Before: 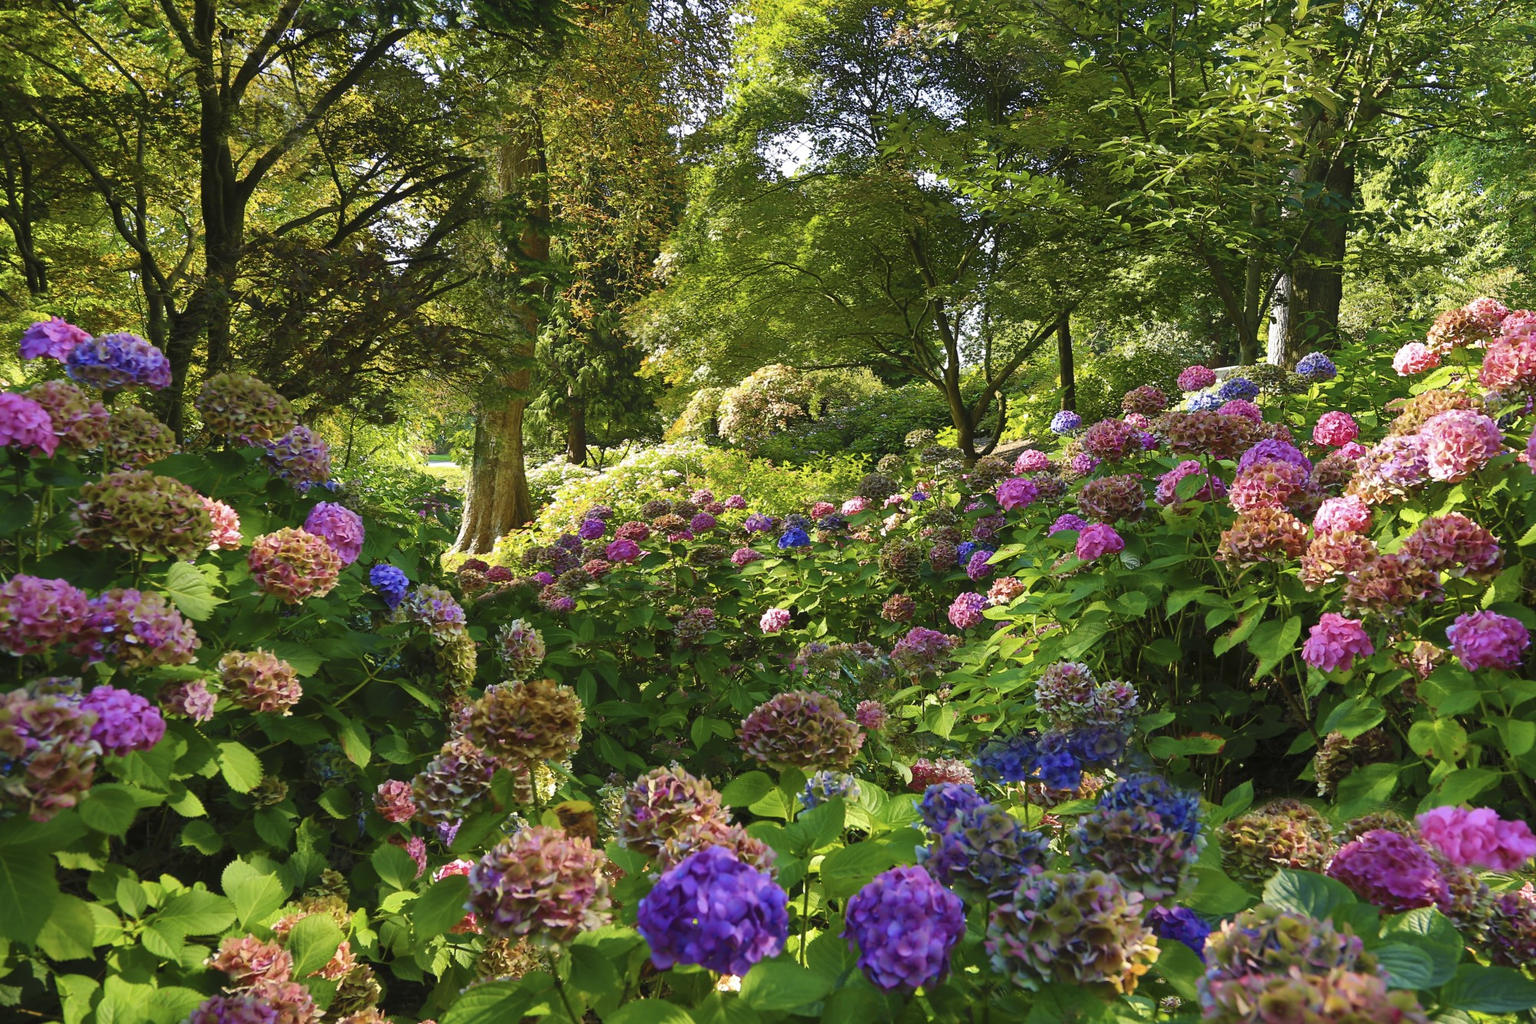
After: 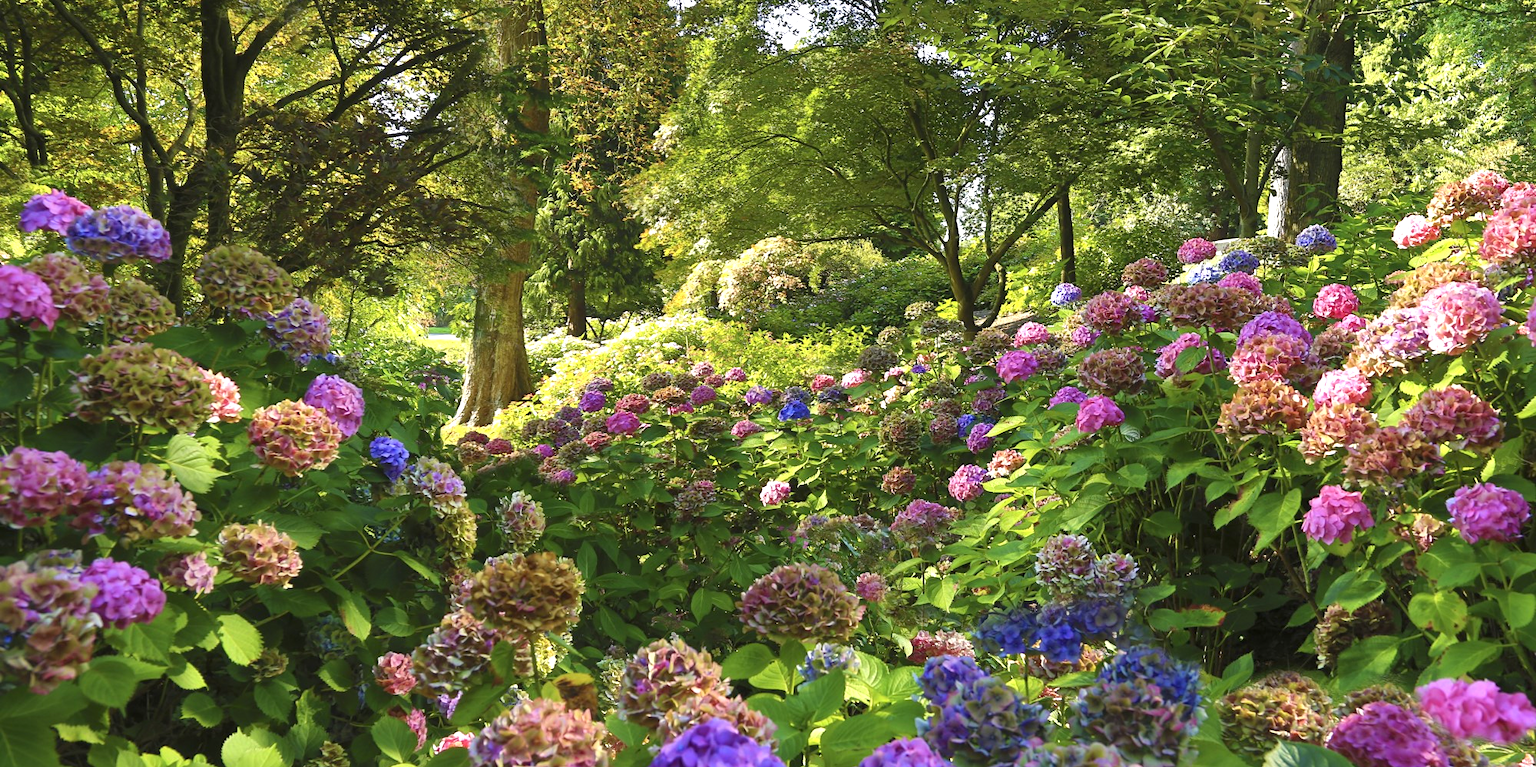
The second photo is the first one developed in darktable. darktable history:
exposure: black level correction 0.001, exposure 0.5 EV, compensate exposure bias true, compensate highlight preservation false
crop and rotate: top 12.5%, bottom 12.5%
